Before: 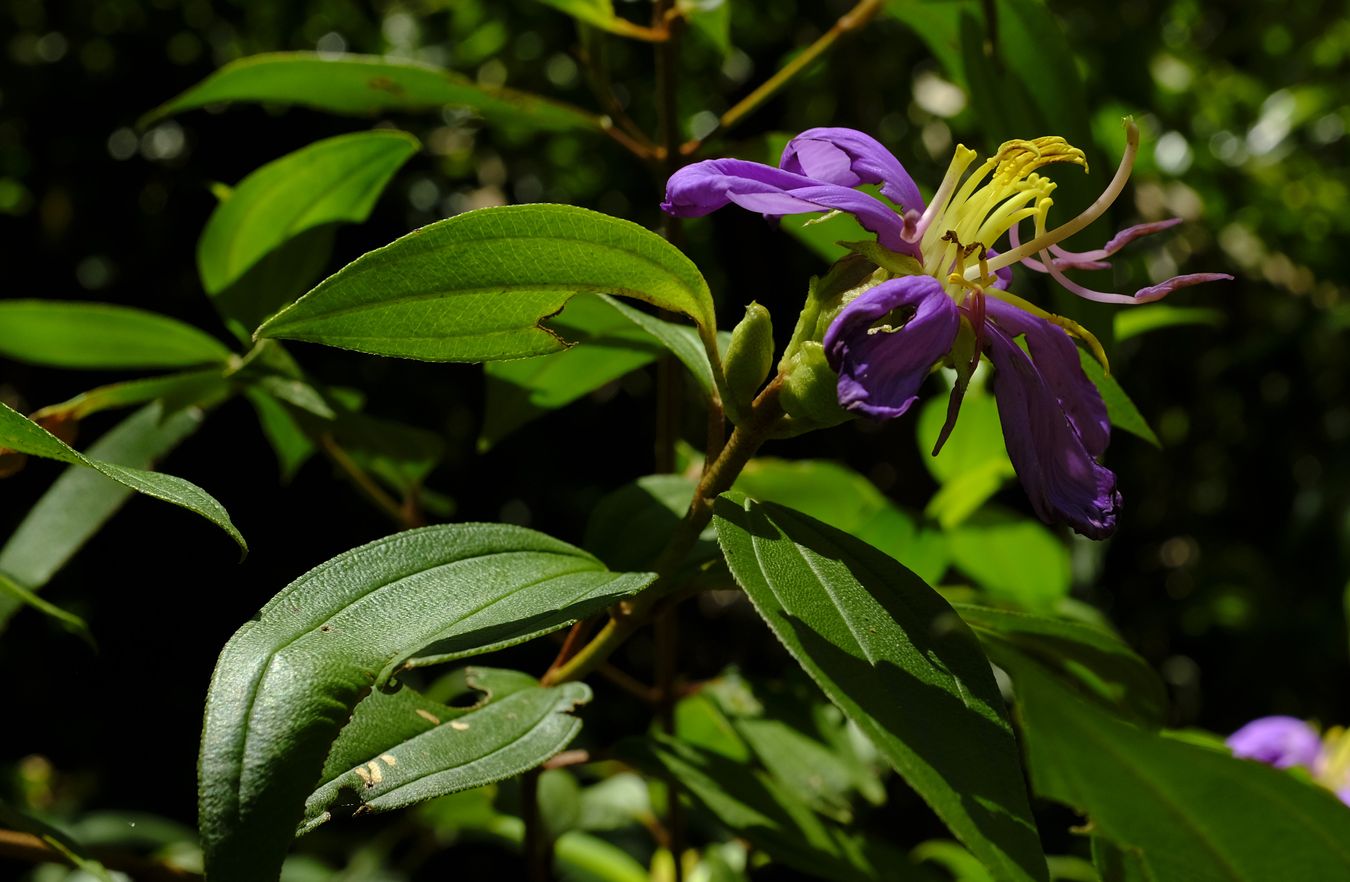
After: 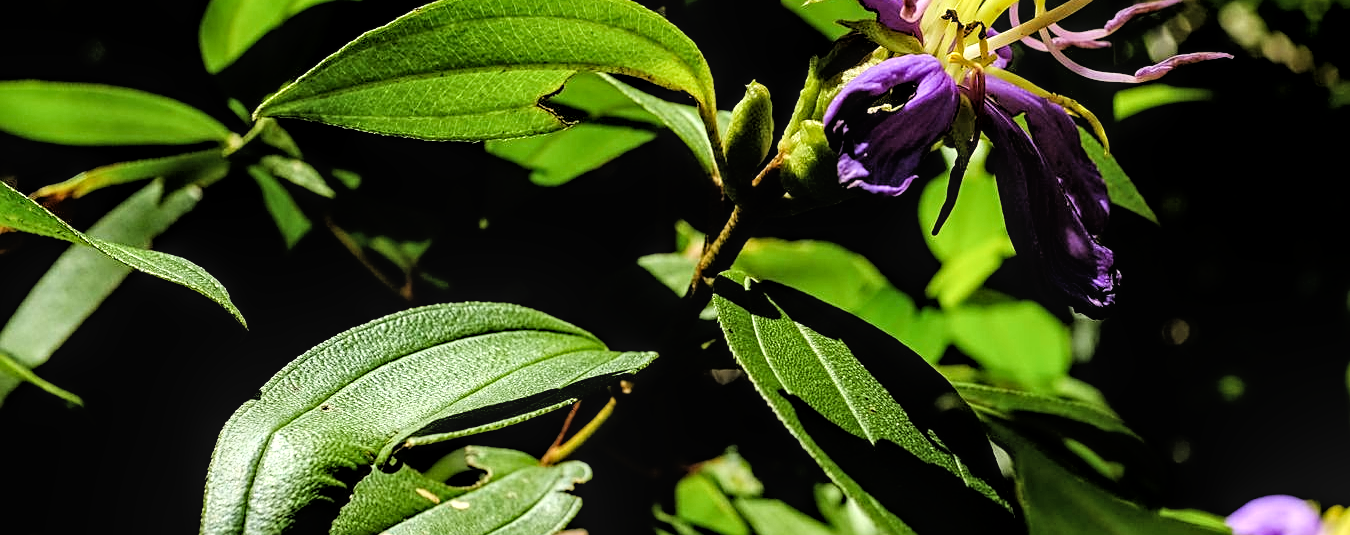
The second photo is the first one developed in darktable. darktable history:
tone curve: curves: ch0 [(0, 0) (0.003, 0) (0.011, 0.001) (0.025, 0.003) (0.044, 0.004) (0.069, 0.007) (0.1, 0.01) (0.136, 0.033) (0.177, 0.082) (0.224, 0.141) (0.277, 0.208) (0.335, 0.282) (0.399, 0.363) (0.468, 0.451) (0.543, 0.545) (0.623, 0.647) (0.709, 0.756) (0.801, 0.87) (0.898, 0.972) (1, 1)]
crop and rotate: top 25.197%, bottom 14.033%
levels: levels [0, 0.474, 0.947]
filmic rgb: black relative exposure -7.65 EV, white relative exposure 4.56 EV, threshold 5.97 EV, hardness 3.61, enable highlight reconstruction true
local contrast: detail 130%
sharpen: on, module defaults
exposure: black level correction 0, exposure 0.701 EV, compensate highlight preservation false
tone equalizer: -8 EV -0.383 EV, -7 EV -0.413 EV, -6 EV -0.308 EV, -5 EV -0.221 EV, -3 EV 0.19 EV, -2 EV 0.335 EV, -1 EV 0.377 EV, +0 EV 0.447 EV, mask exposure compensation -0.488 EV
